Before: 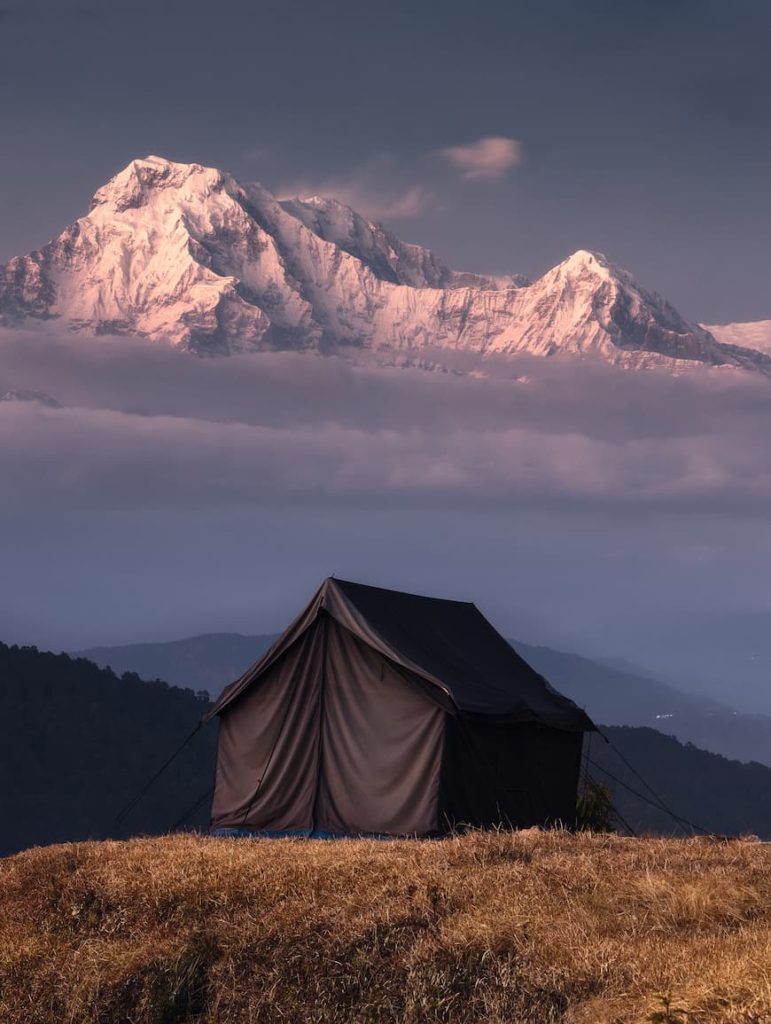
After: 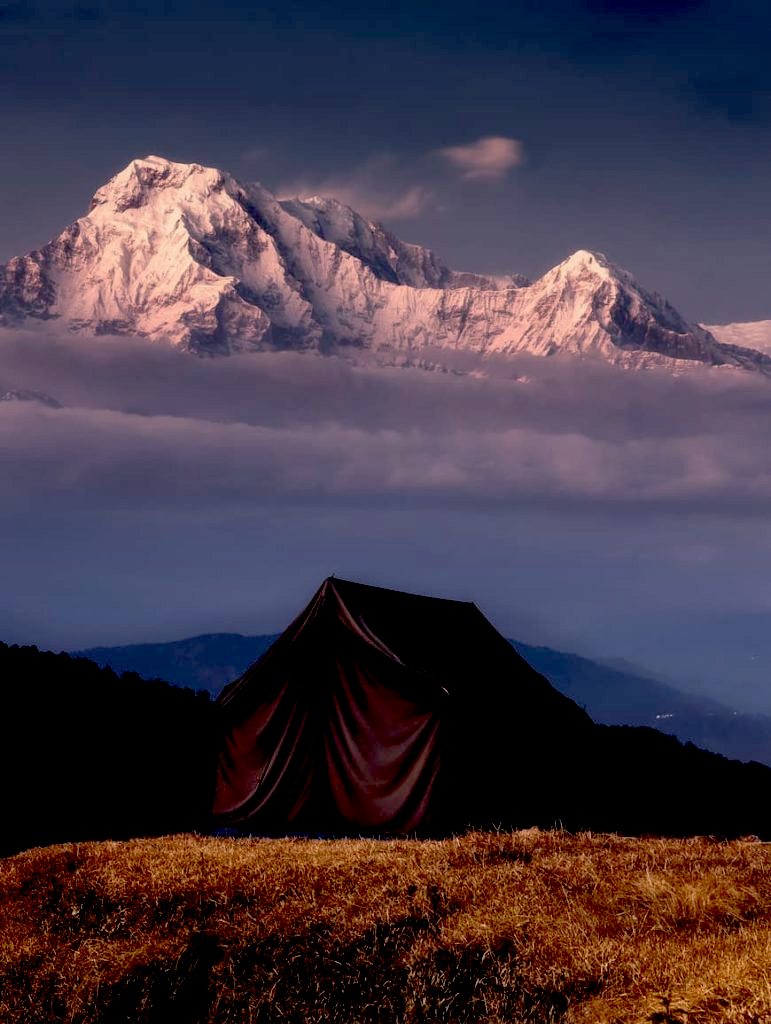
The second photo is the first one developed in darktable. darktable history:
exposure: black level correction 0.055, exposure -0.037 EV, compensate highlight preservation false
